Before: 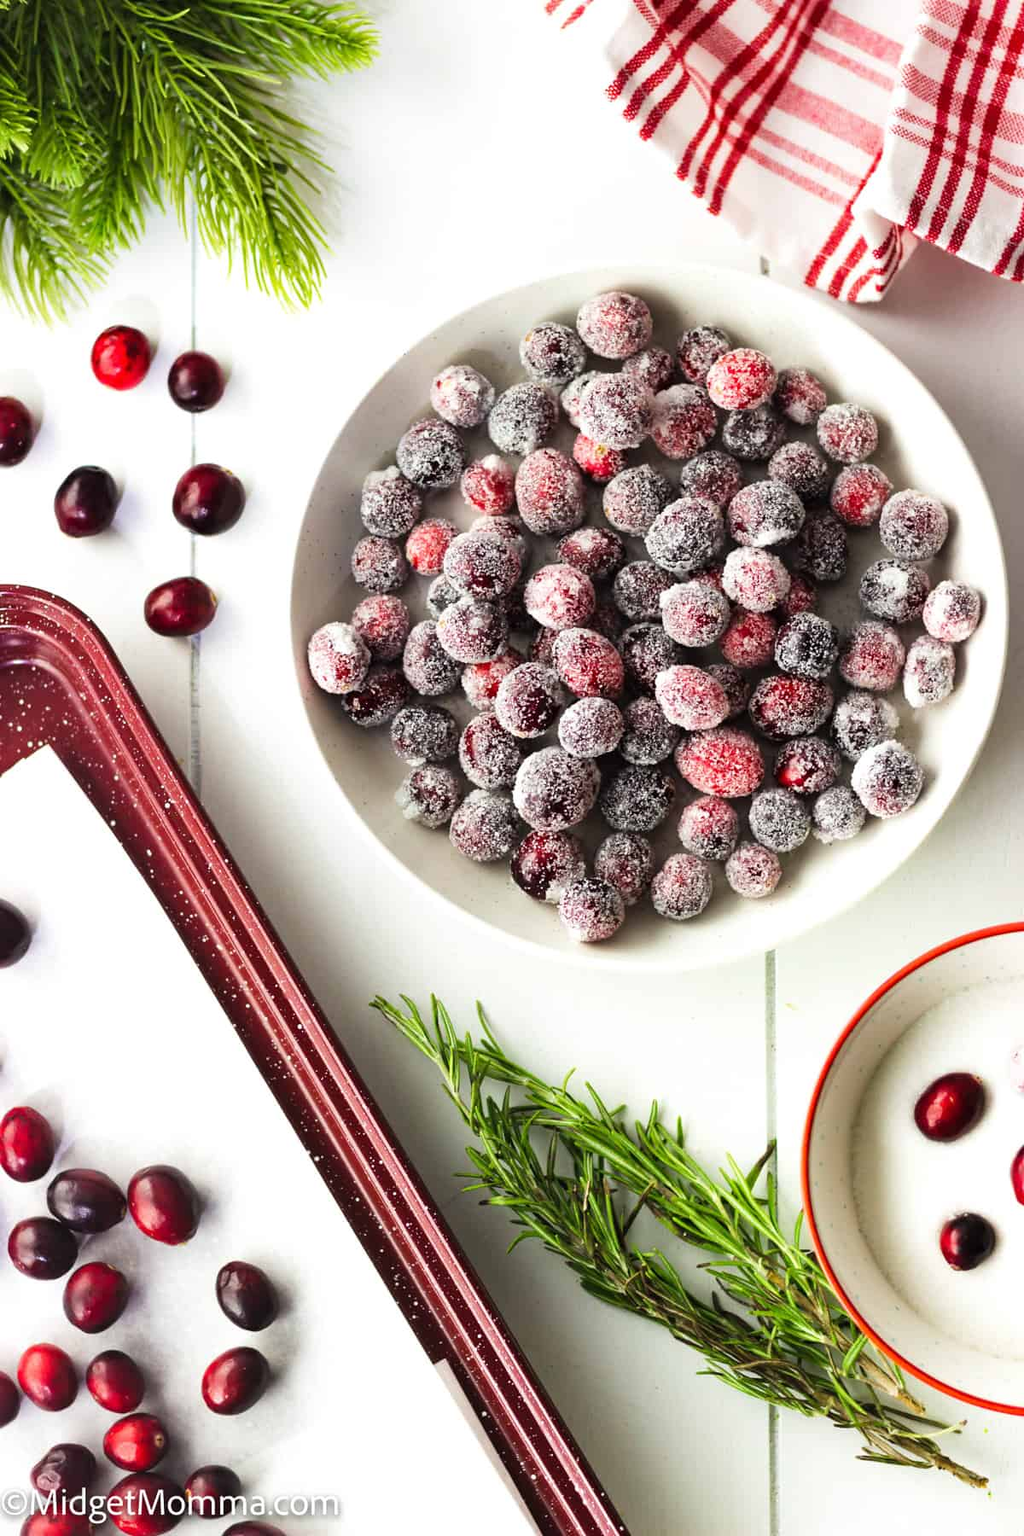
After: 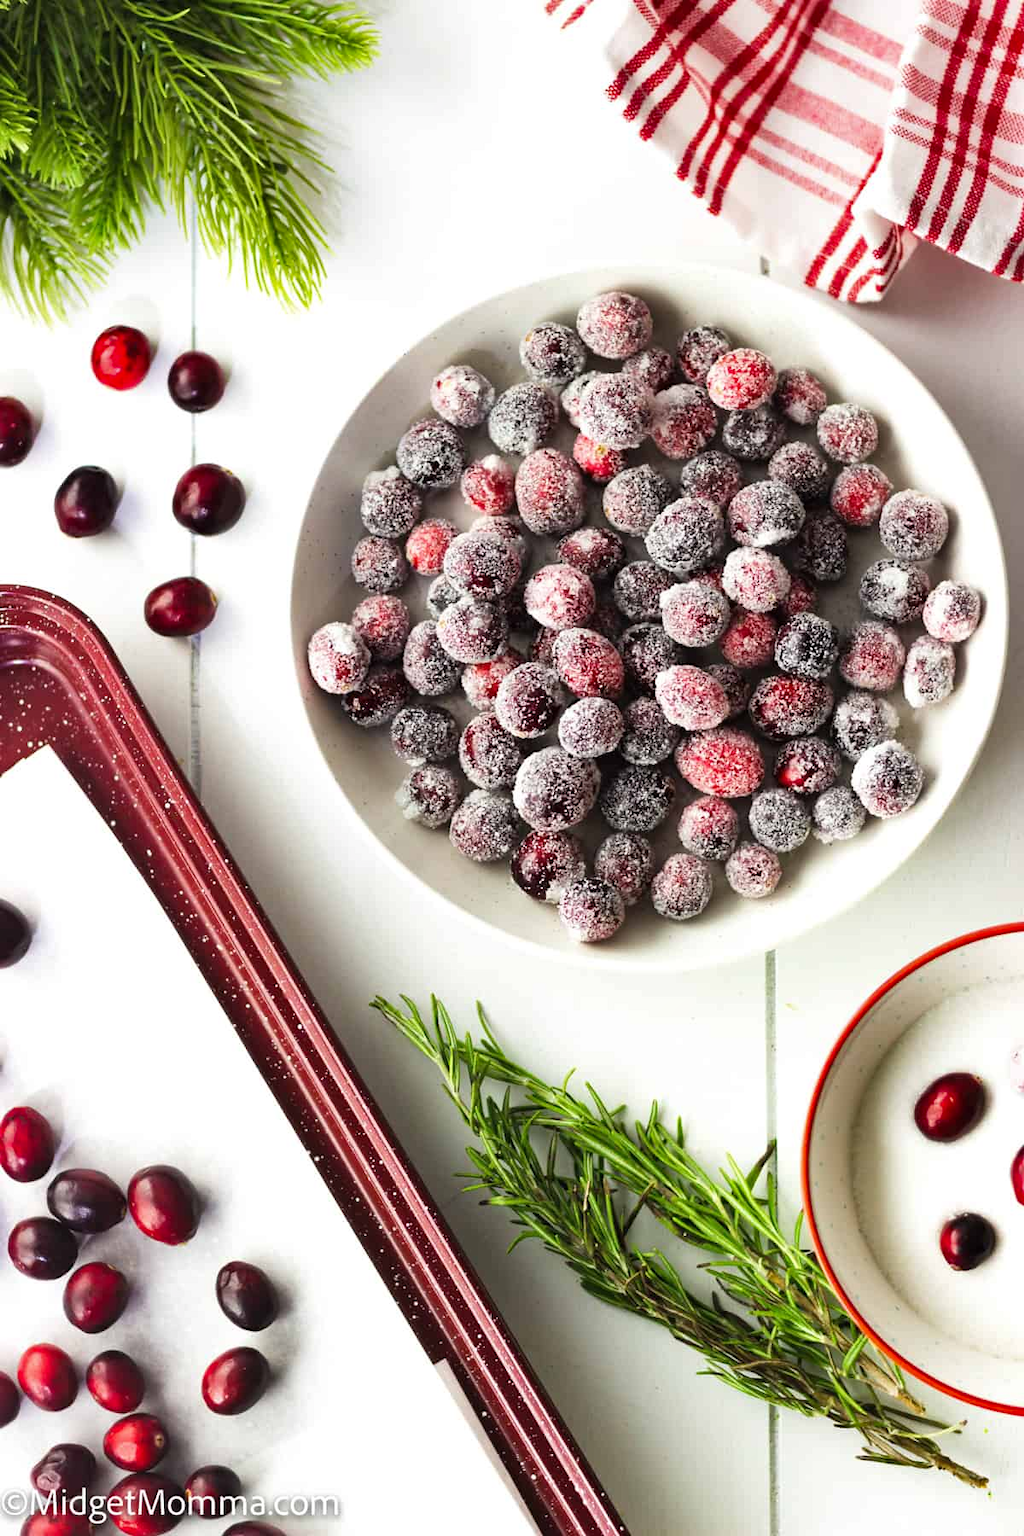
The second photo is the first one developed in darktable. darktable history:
white balance: emerald 1
shadows and highlights: shadows 37.27, highlights -28.18, soften with gaussian
